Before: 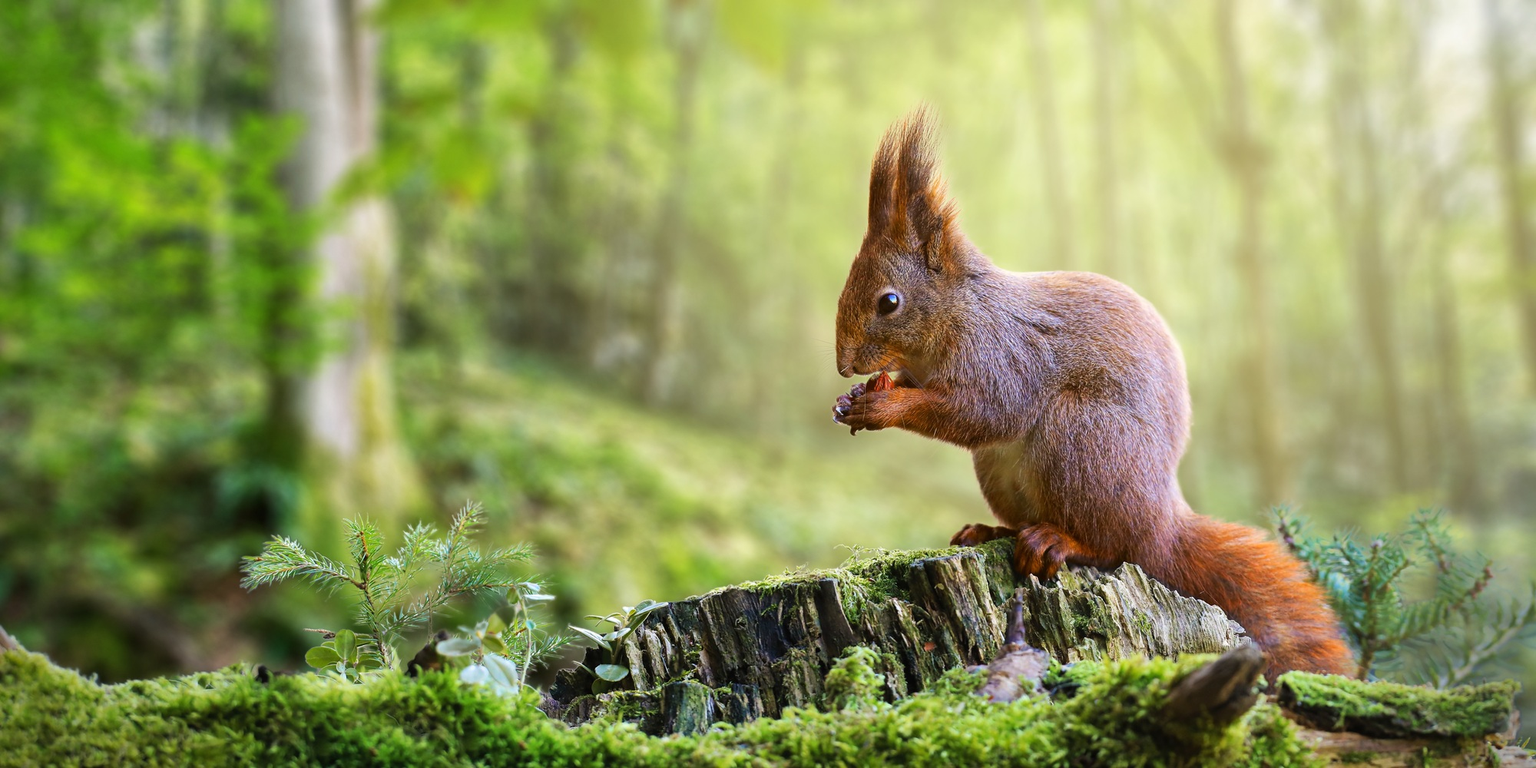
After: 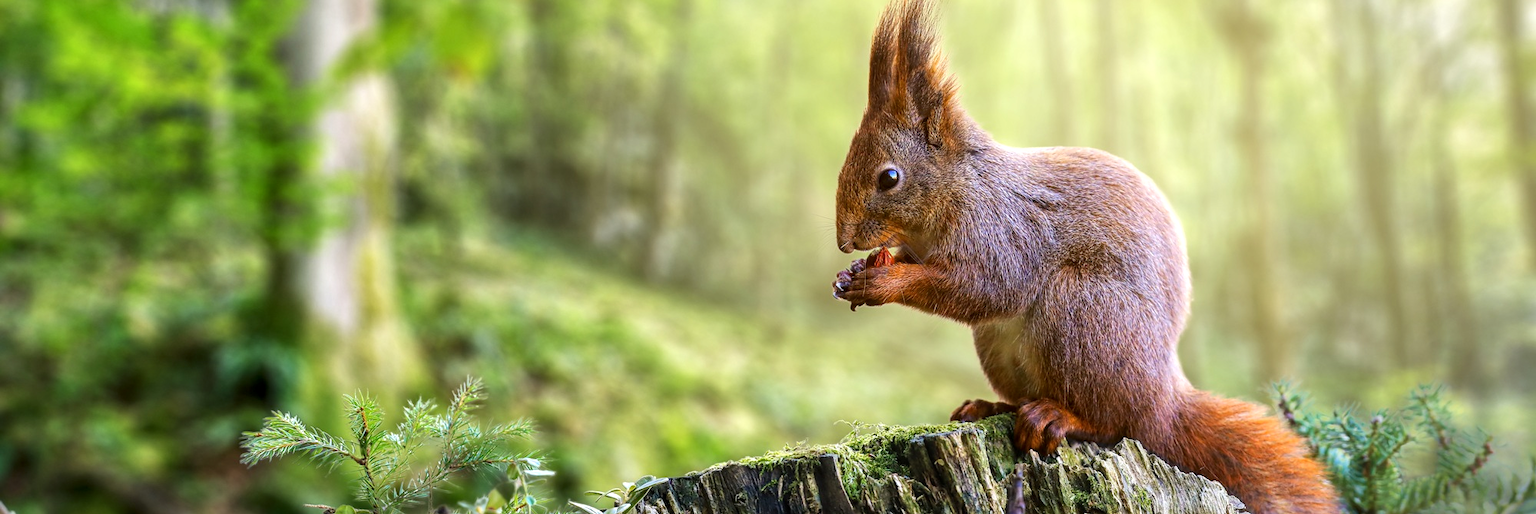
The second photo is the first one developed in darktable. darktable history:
levels: levels [0, 0.476, 0.951]
crop: top 16.269%, bottom 16.719%
local contrast: on, module defaults
